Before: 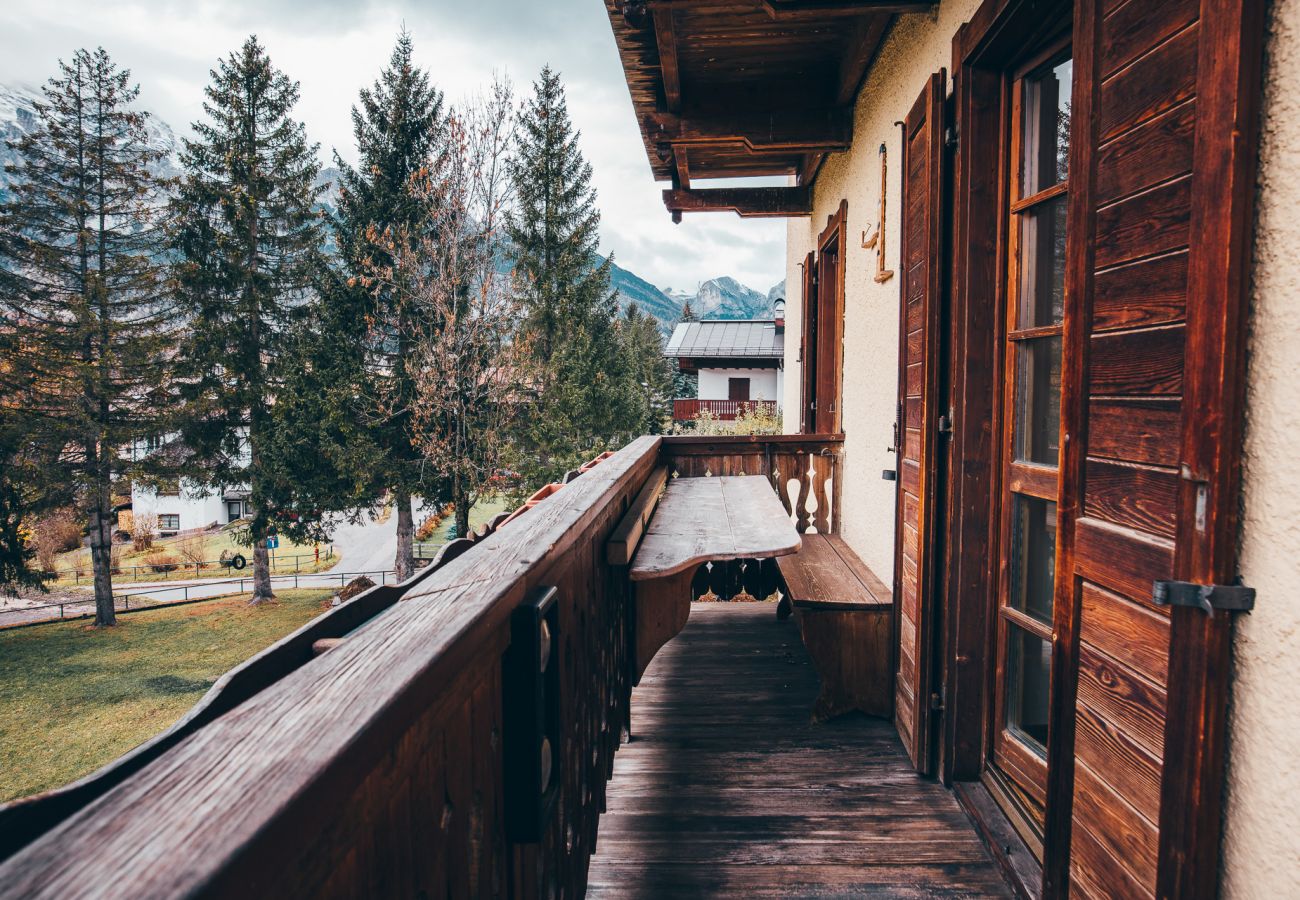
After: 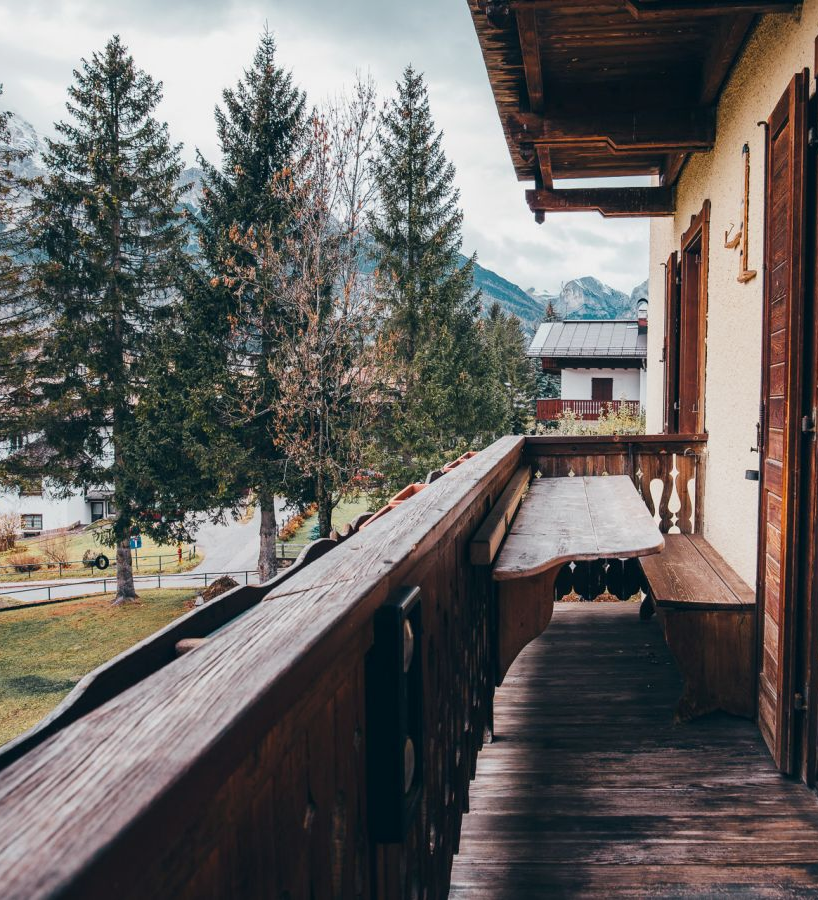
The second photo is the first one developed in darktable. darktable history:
exposure: exposure -0.109 EV, compensate exposure bias true, compensate highlight preservation false
crop: left 10.603%, right 26.4%
